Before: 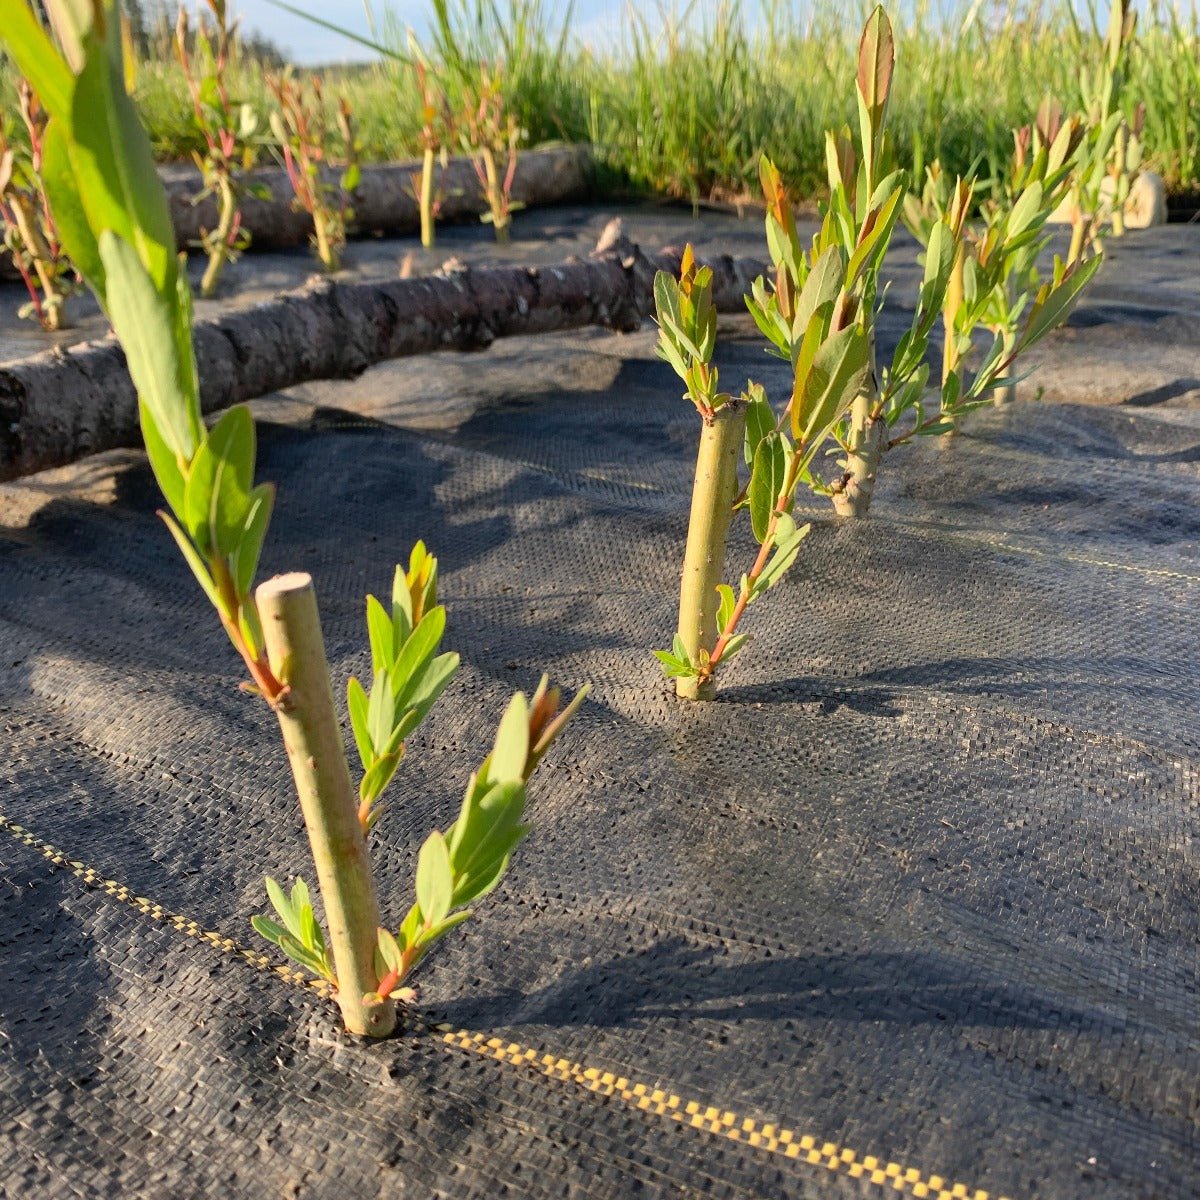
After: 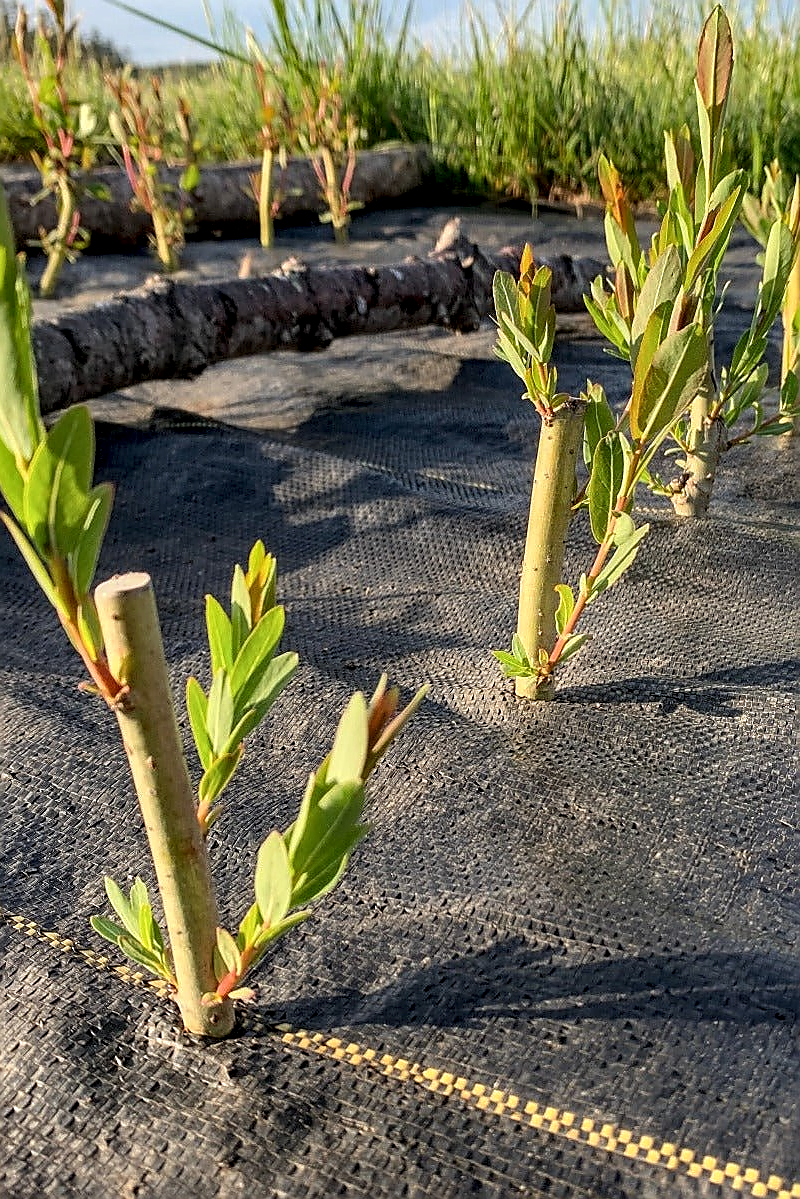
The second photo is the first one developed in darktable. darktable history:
exposure: exposure -0.175 EV, compensate exposure bias true, compensate highlight preservation false
local contrast: highlights 59%, detail 146%
crop and rotate: left 13.493%, right 19.786%
sharpen: radius 1.387, amount 1.261, threshold 0.664
